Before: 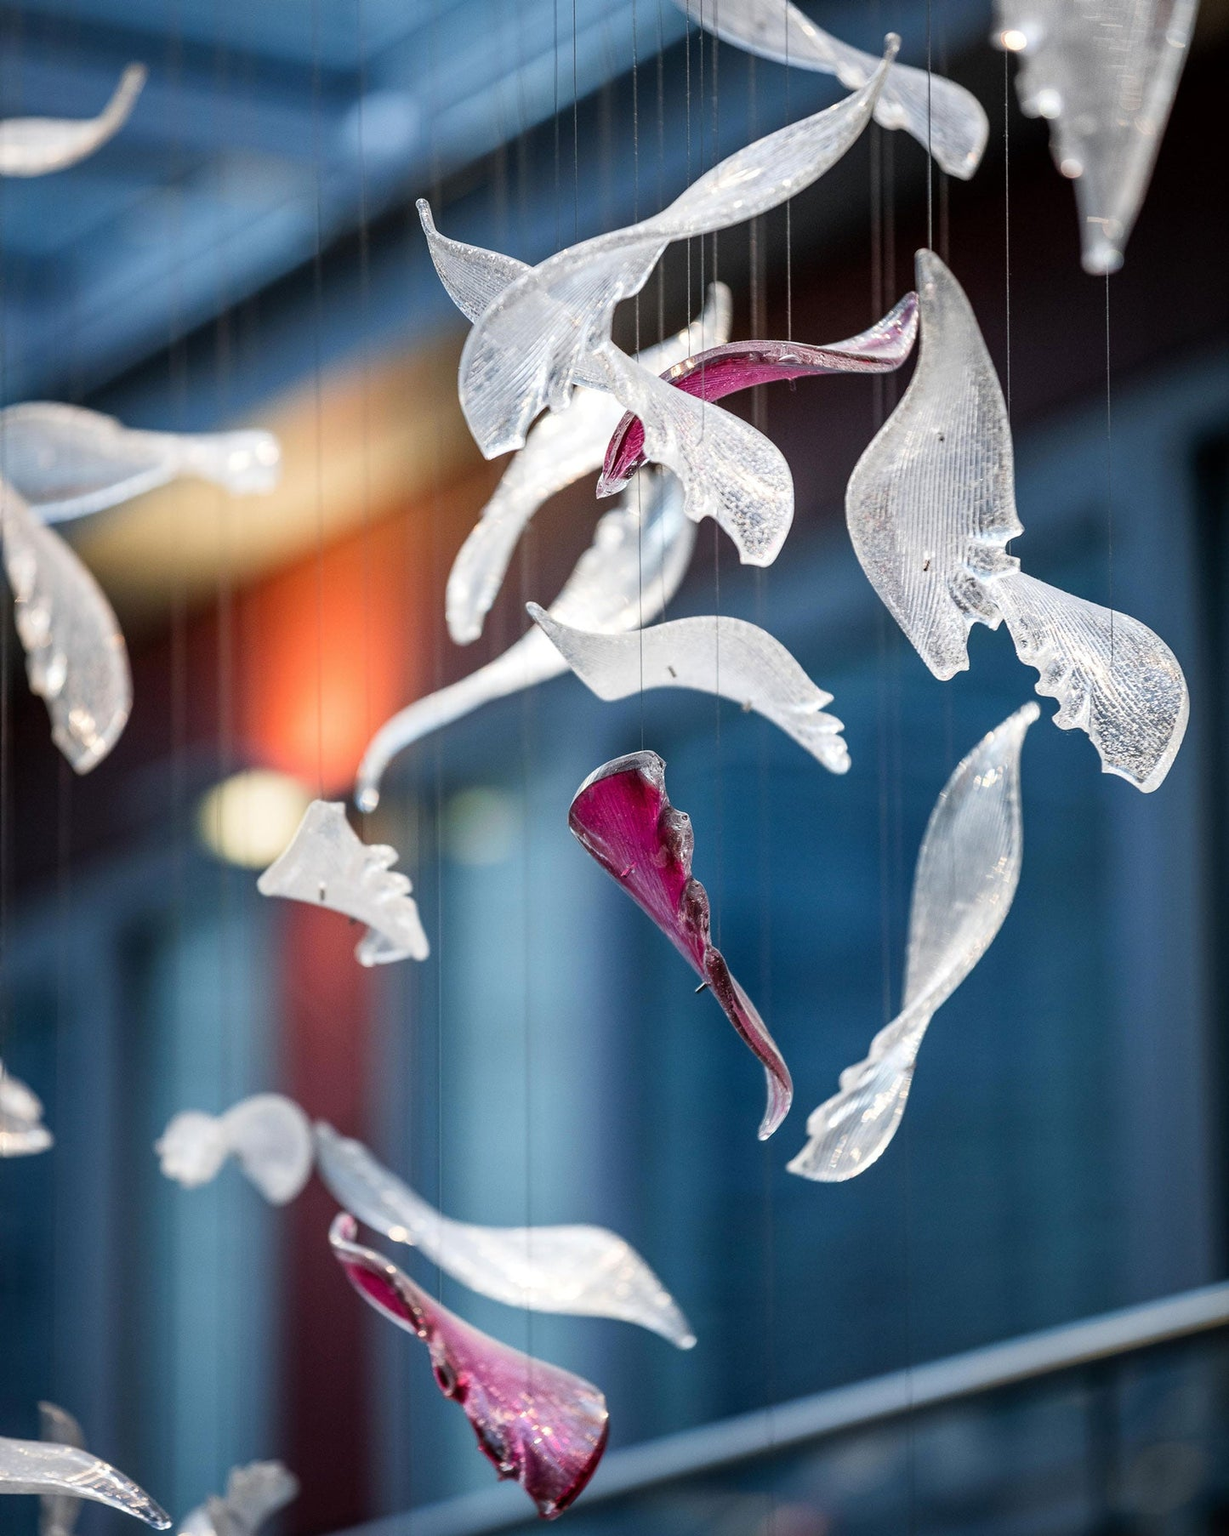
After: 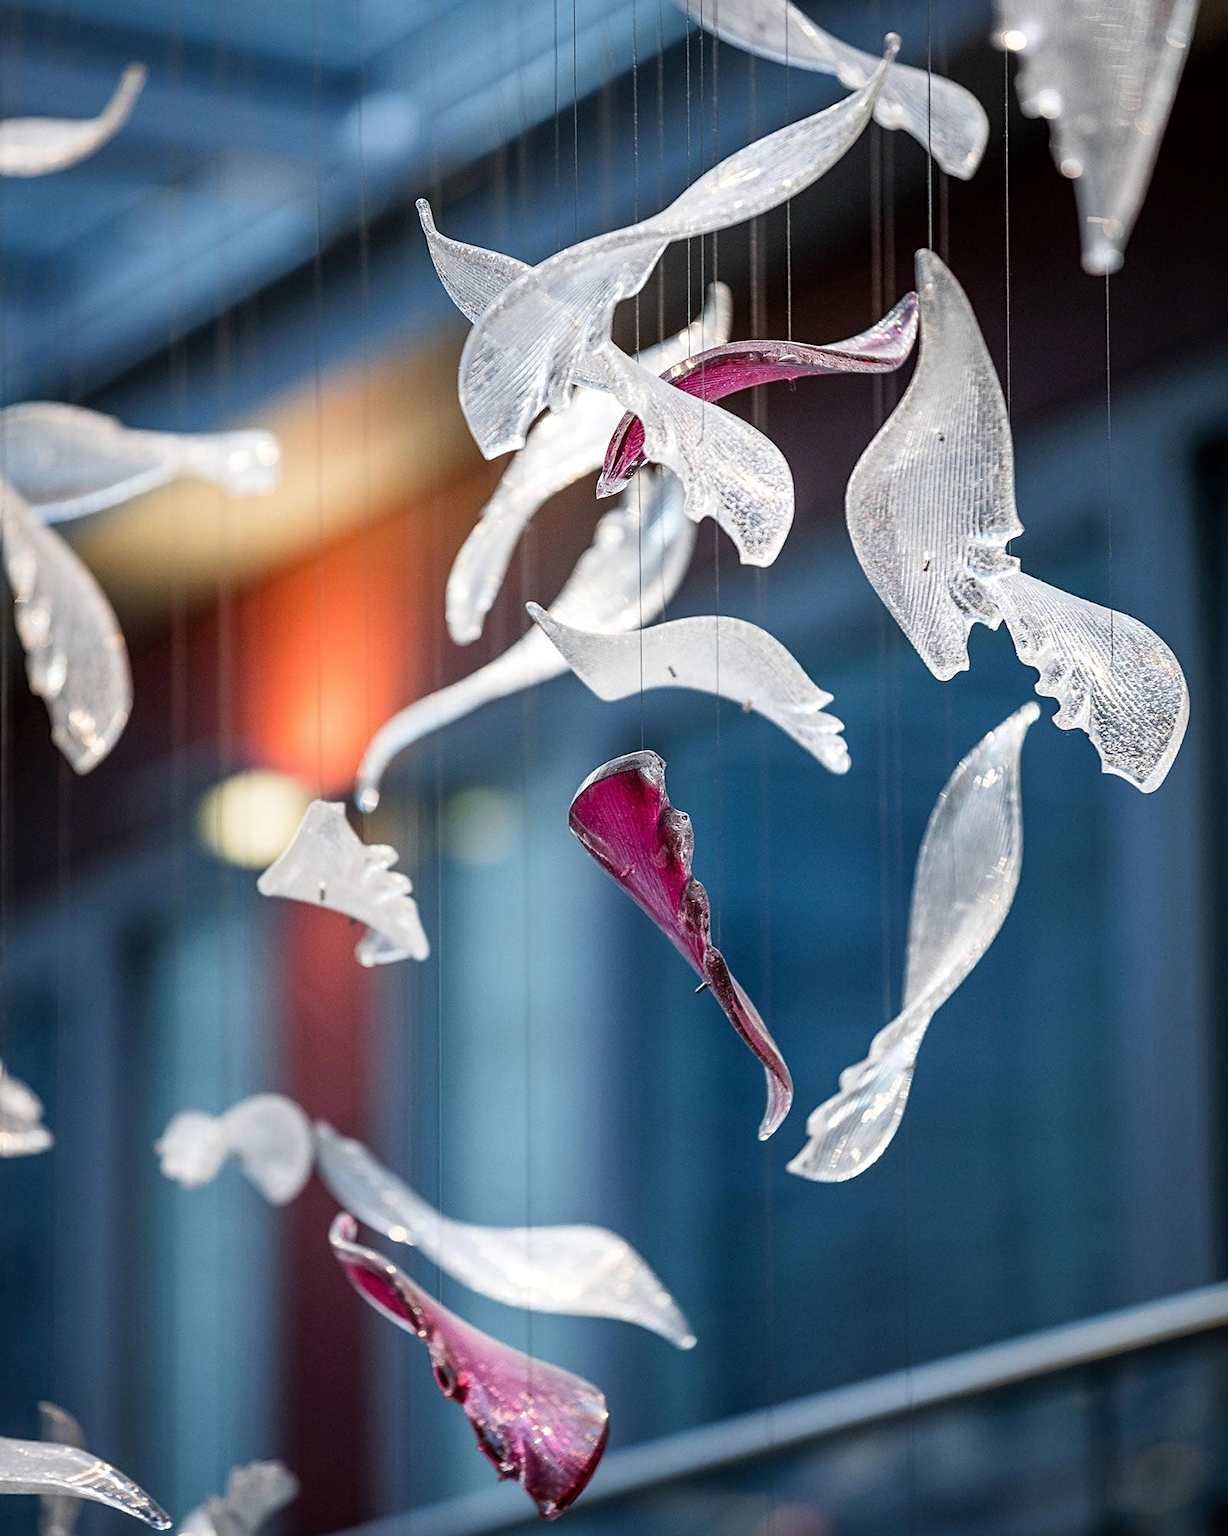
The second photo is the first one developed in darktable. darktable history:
sharpen: radius 2.529, amount 0.323
